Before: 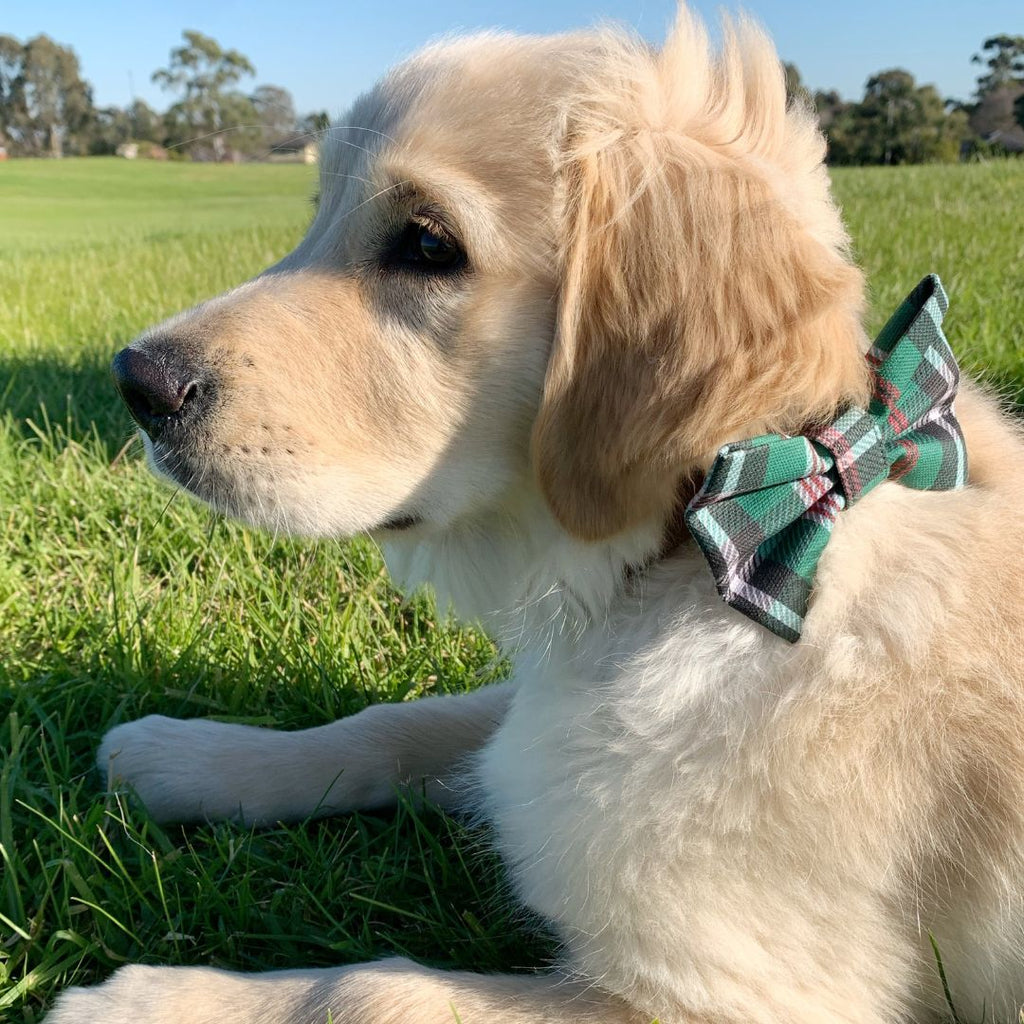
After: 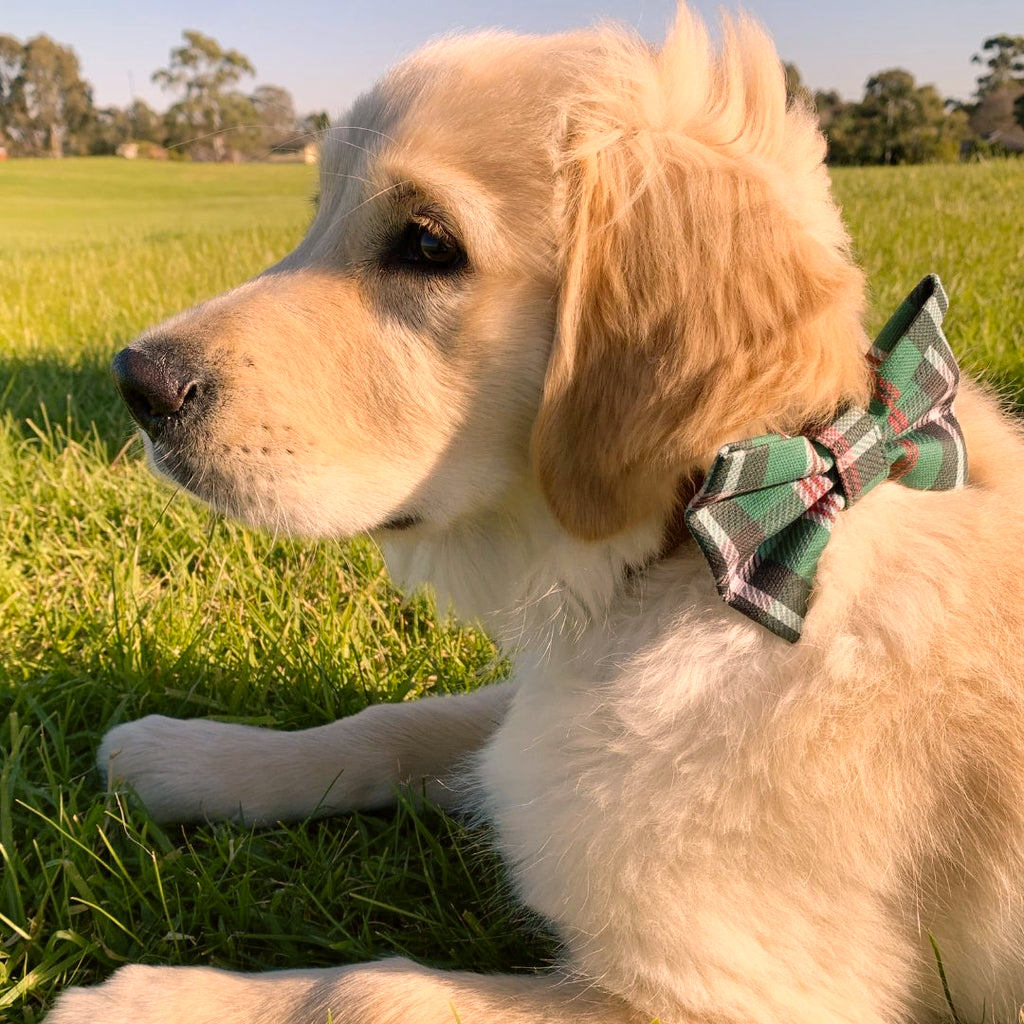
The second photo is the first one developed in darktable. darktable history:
color balance rgb: shadows lift › luminance -5%, shadows lift › chroma 1.1%, shadows lift › hue 219°, power › luminance 10%, power › chroma 2.83%, power › hue 60°, highlights gain › chroma 4.52%, highlights gain › hue 33.33°, saturation formula JzAzBz (2021)
white balance: emerald 1
